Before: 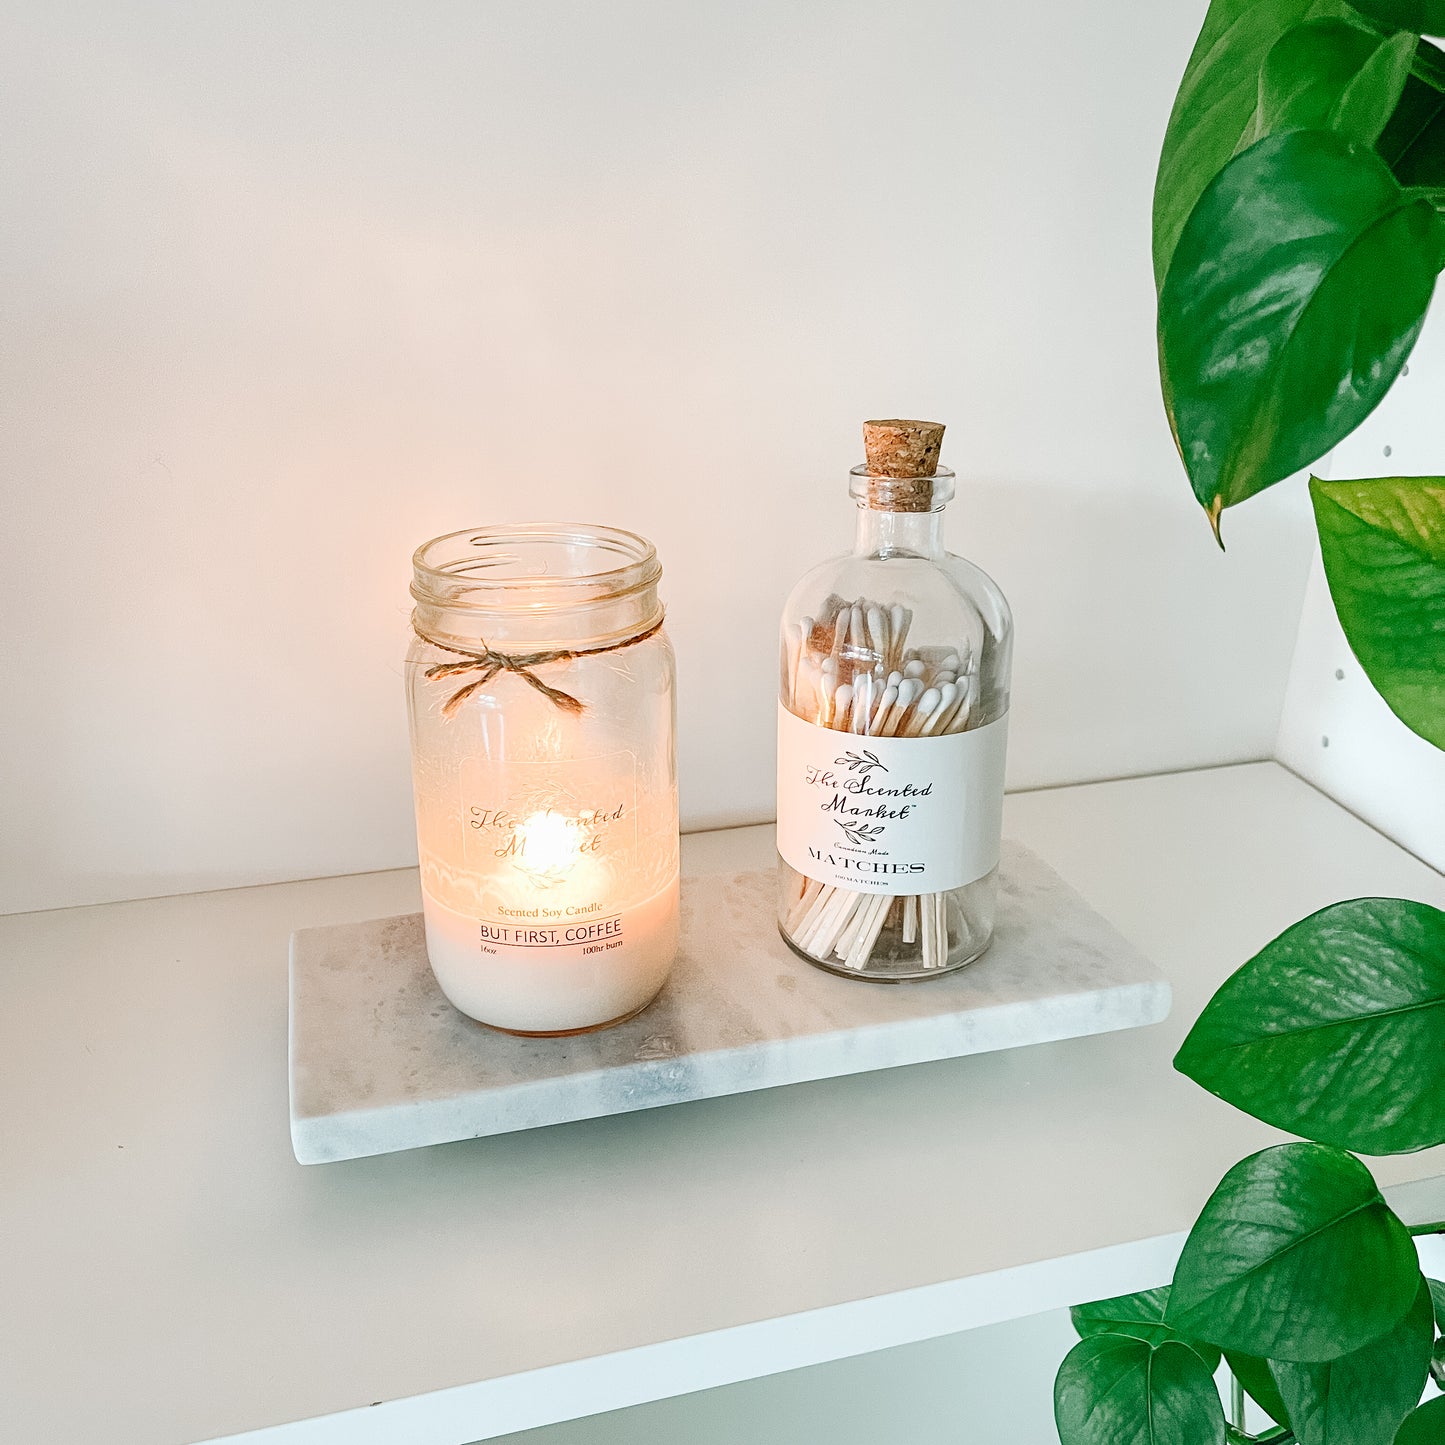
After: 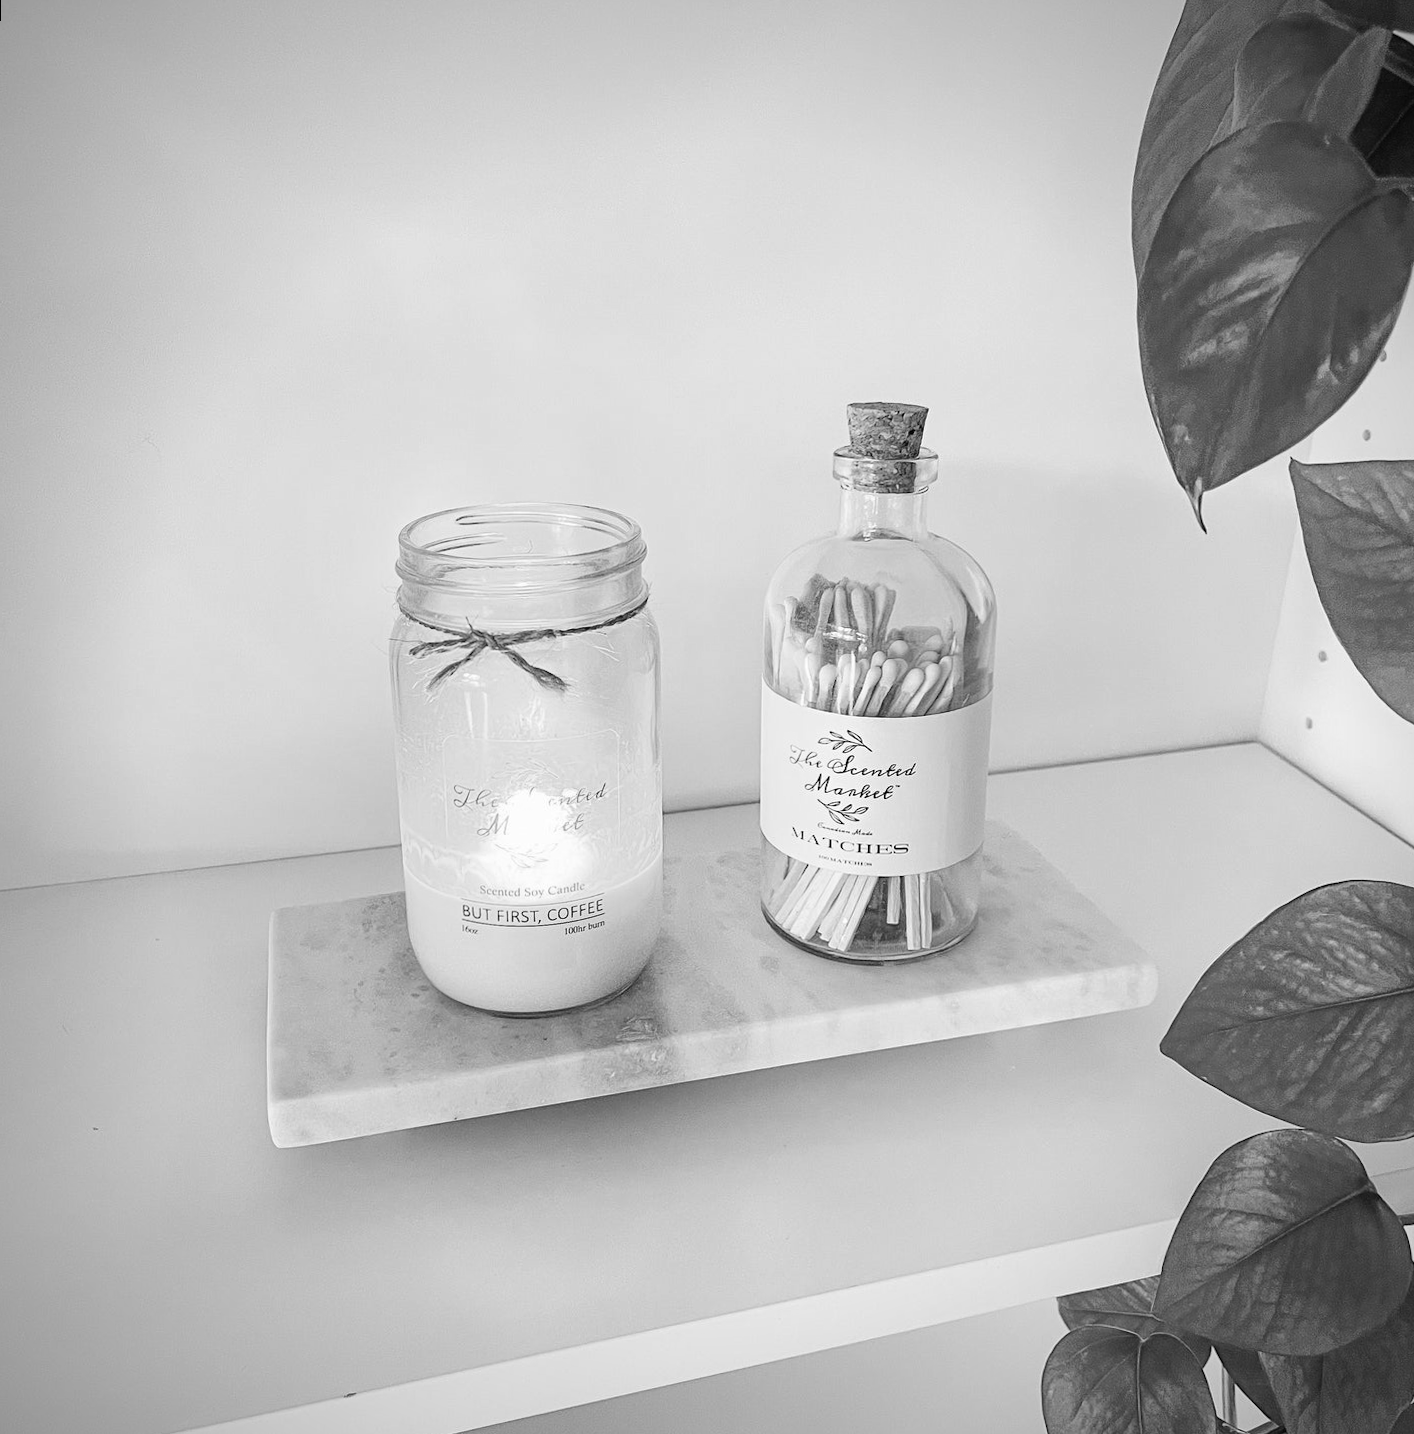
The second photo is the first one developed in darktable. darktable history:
rotate and perspective: rotation 0.226°, lens shift (vertical) -0.042, crop left 0.023, crop right 0.982, crop top 0.006, crop bottom 0.994
vignetting: fall-off radius 60.92%
monochrome: size 3.1
